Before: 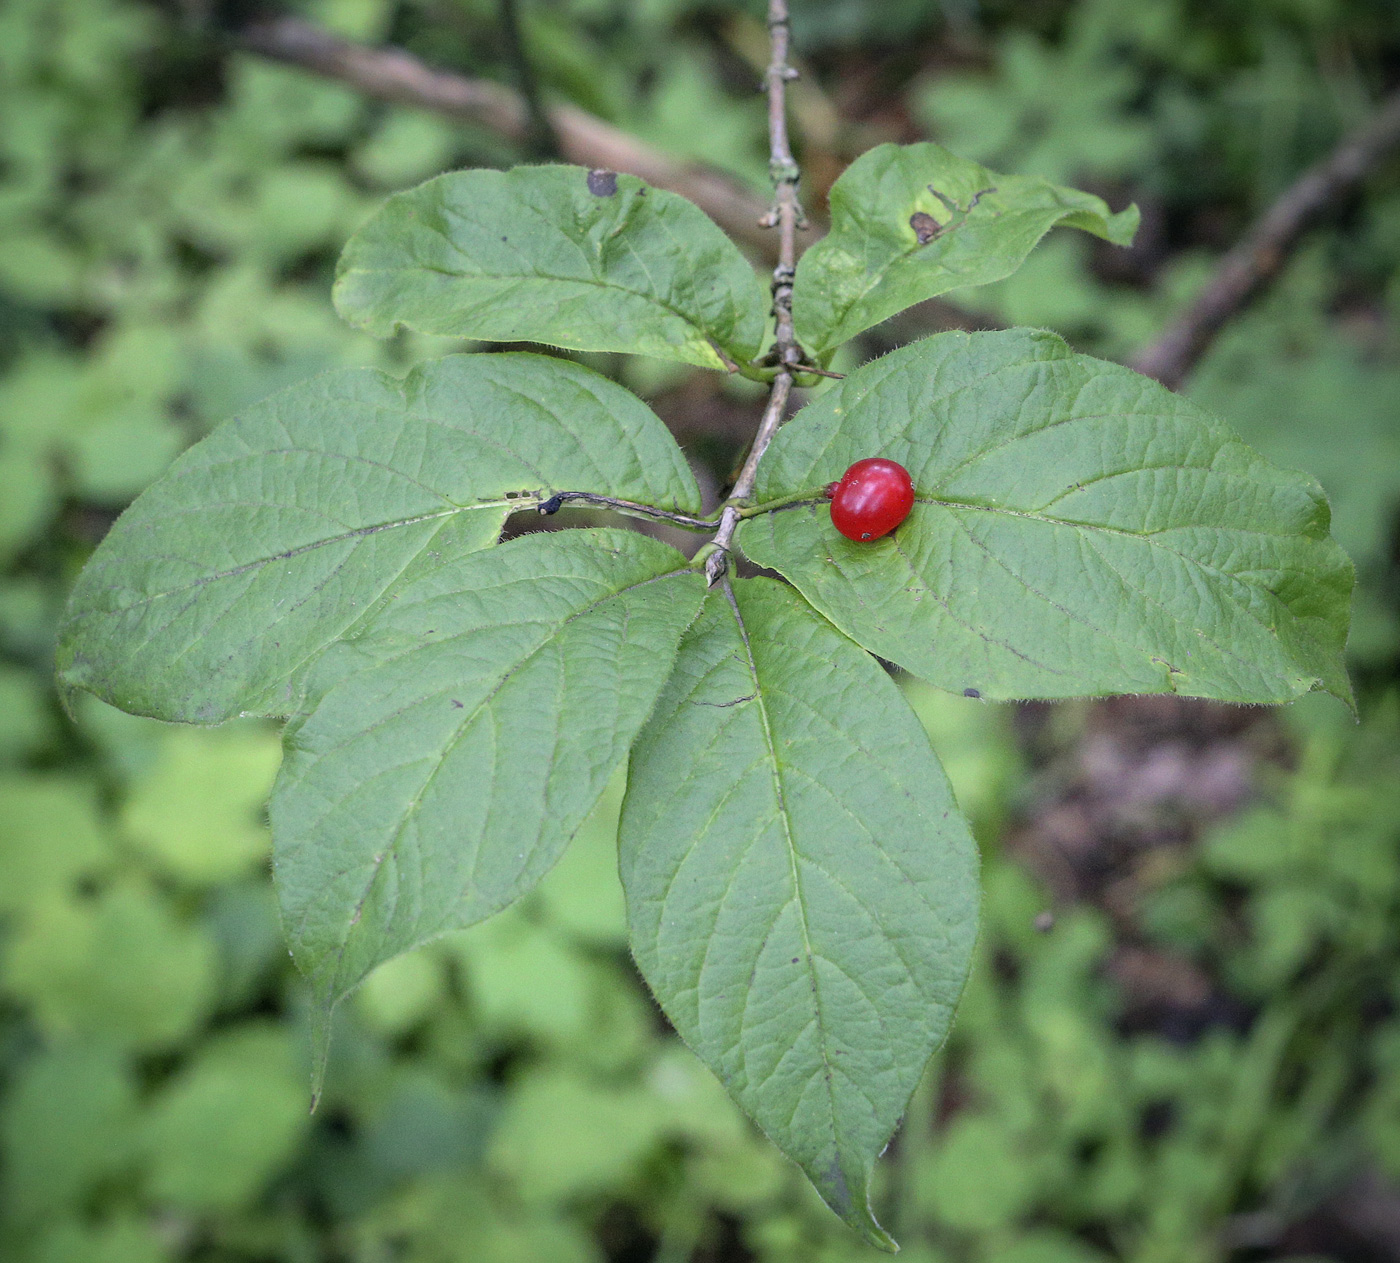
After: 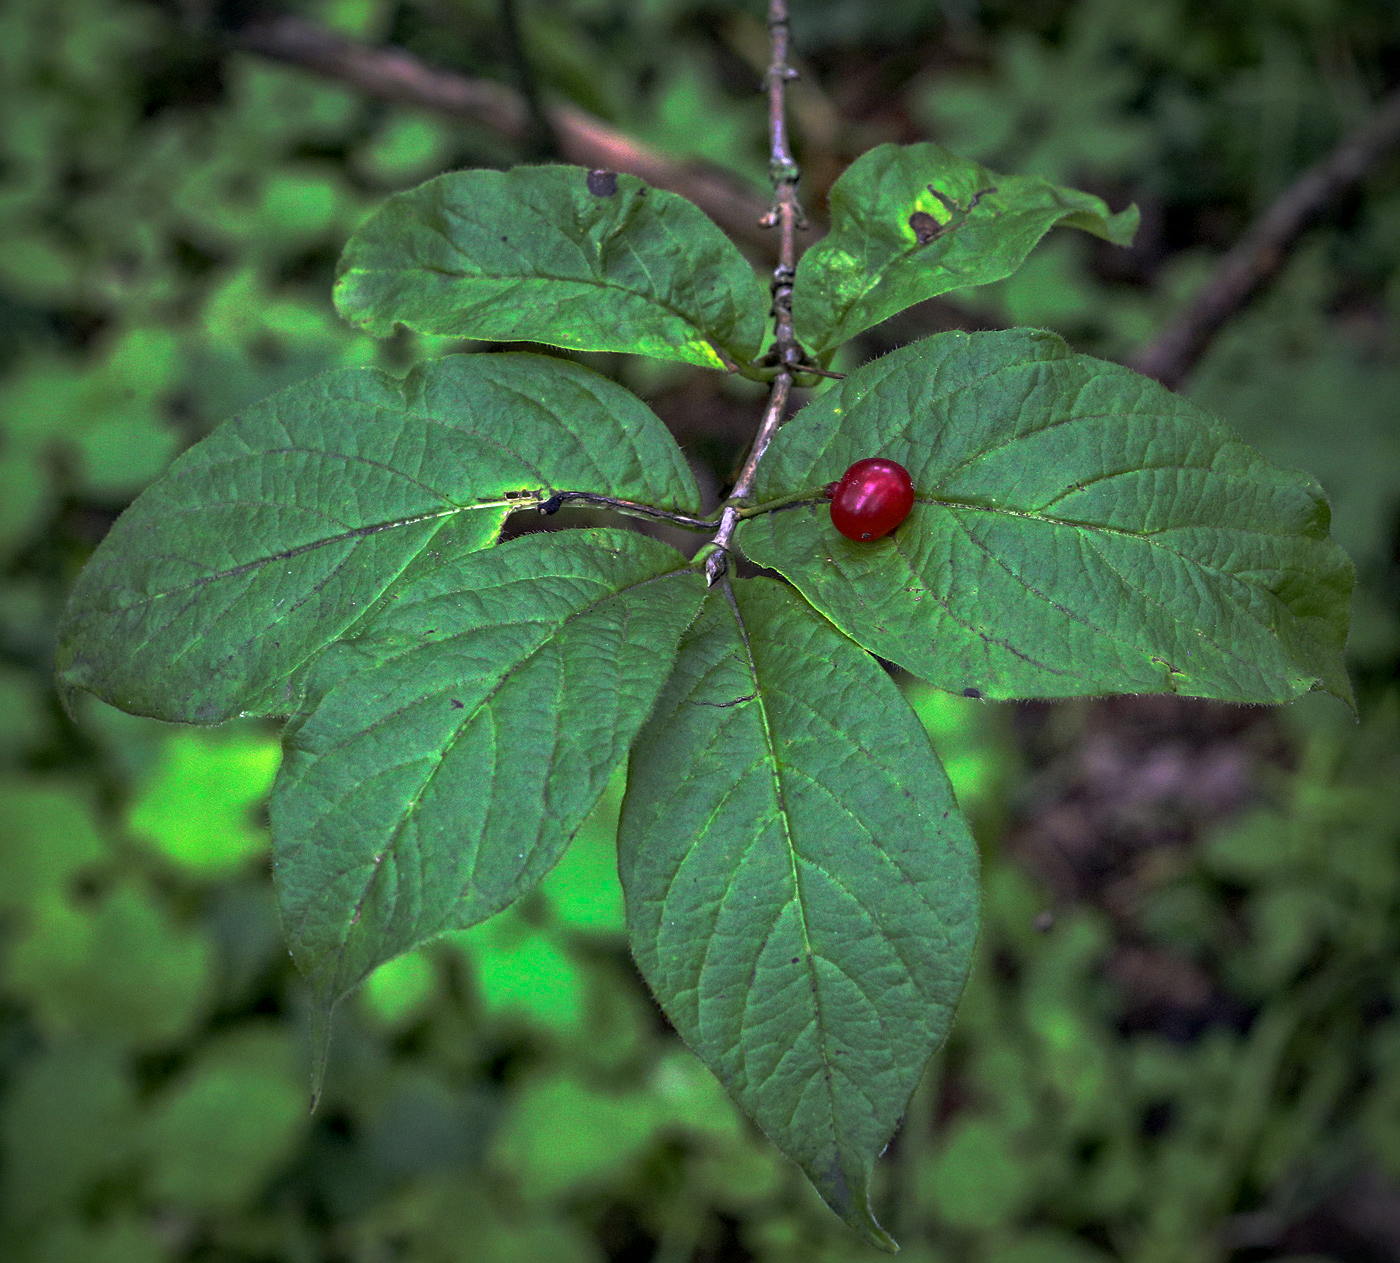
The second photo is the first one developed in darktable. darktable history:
haze removal: compatibility mode true
base curve: curves: ch0 [(0, 0) (0.564, 0.291) (0.802, 0.731) (1, 1)], preserve colors none
local contrast: mode bilateral grid, contrast 21, coarseness 50, detail 128%, midtone range 0.2
color balance rgb: perceptual saturation grading › global saturation 0%, perceptual brilliance grading › highlights 7.636%, perceptual brilliance grading › mid-tones 3.928%, perceptual brilliance grading › shadows 2.289%, global vibrance 20%
